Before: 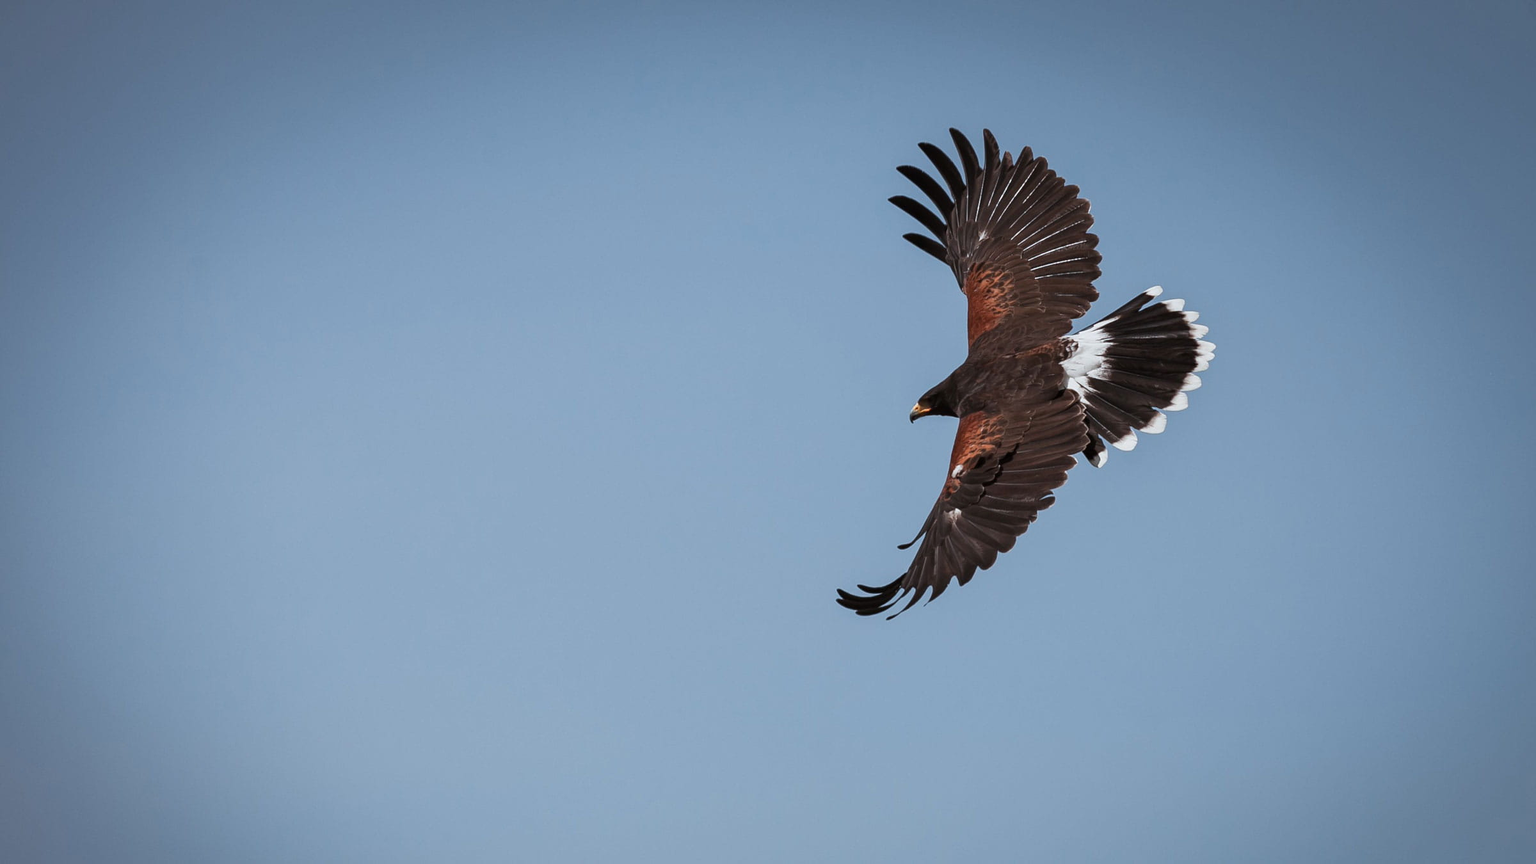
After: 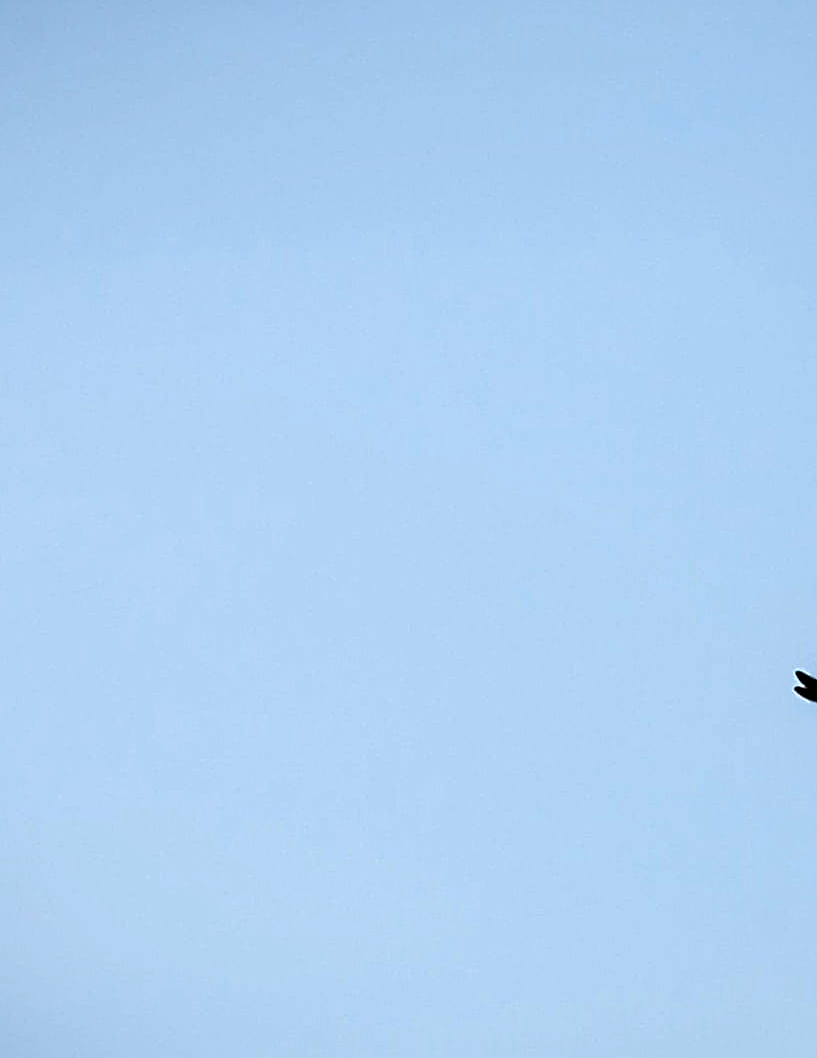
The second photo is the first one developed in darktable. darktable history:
crop and rotate: left 21.343%, top 18.588%, right 44.589%, bottom 2.97%
tone equalizer: -8 EV -0.733 EV, -7 EV -0.686 EV, -6 EV -0.57 EV, -5 EV -0.362 EV, -3 EV 0.402 EV, -2 EV 0.6 EV, -1 EV 0.684 EV, +0 EV 0.774 EV
exposure: black level correction 0.01, exposure 0.015 EV, compensate highlight preservation false
sharpen: radius 2.677, amount 0.669
